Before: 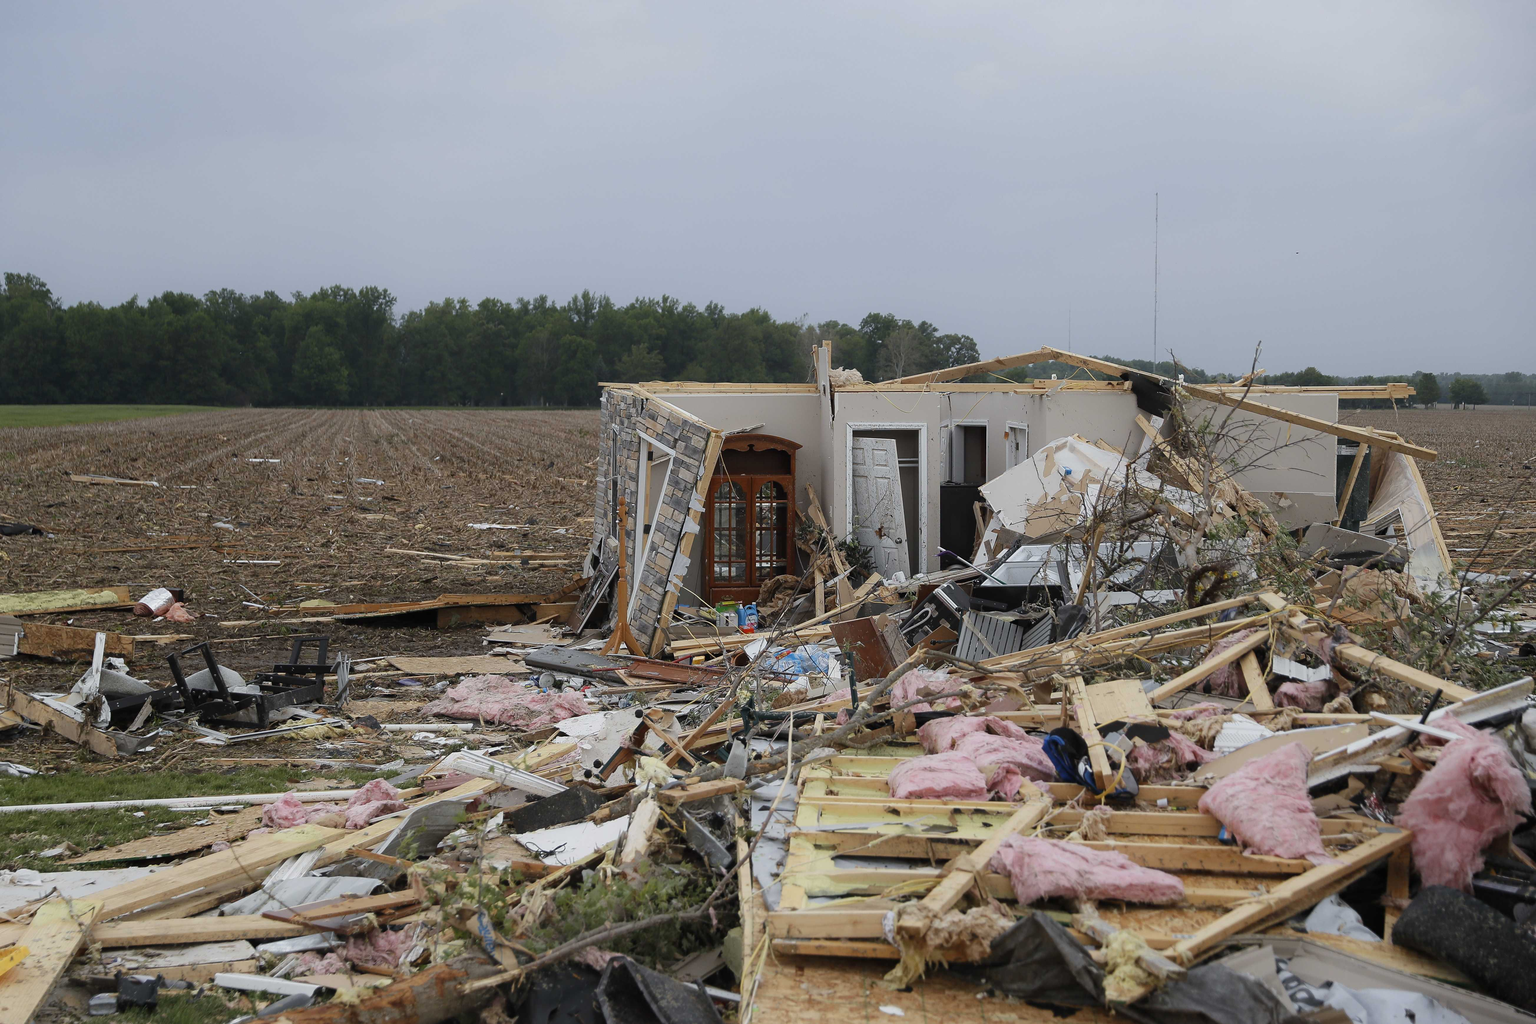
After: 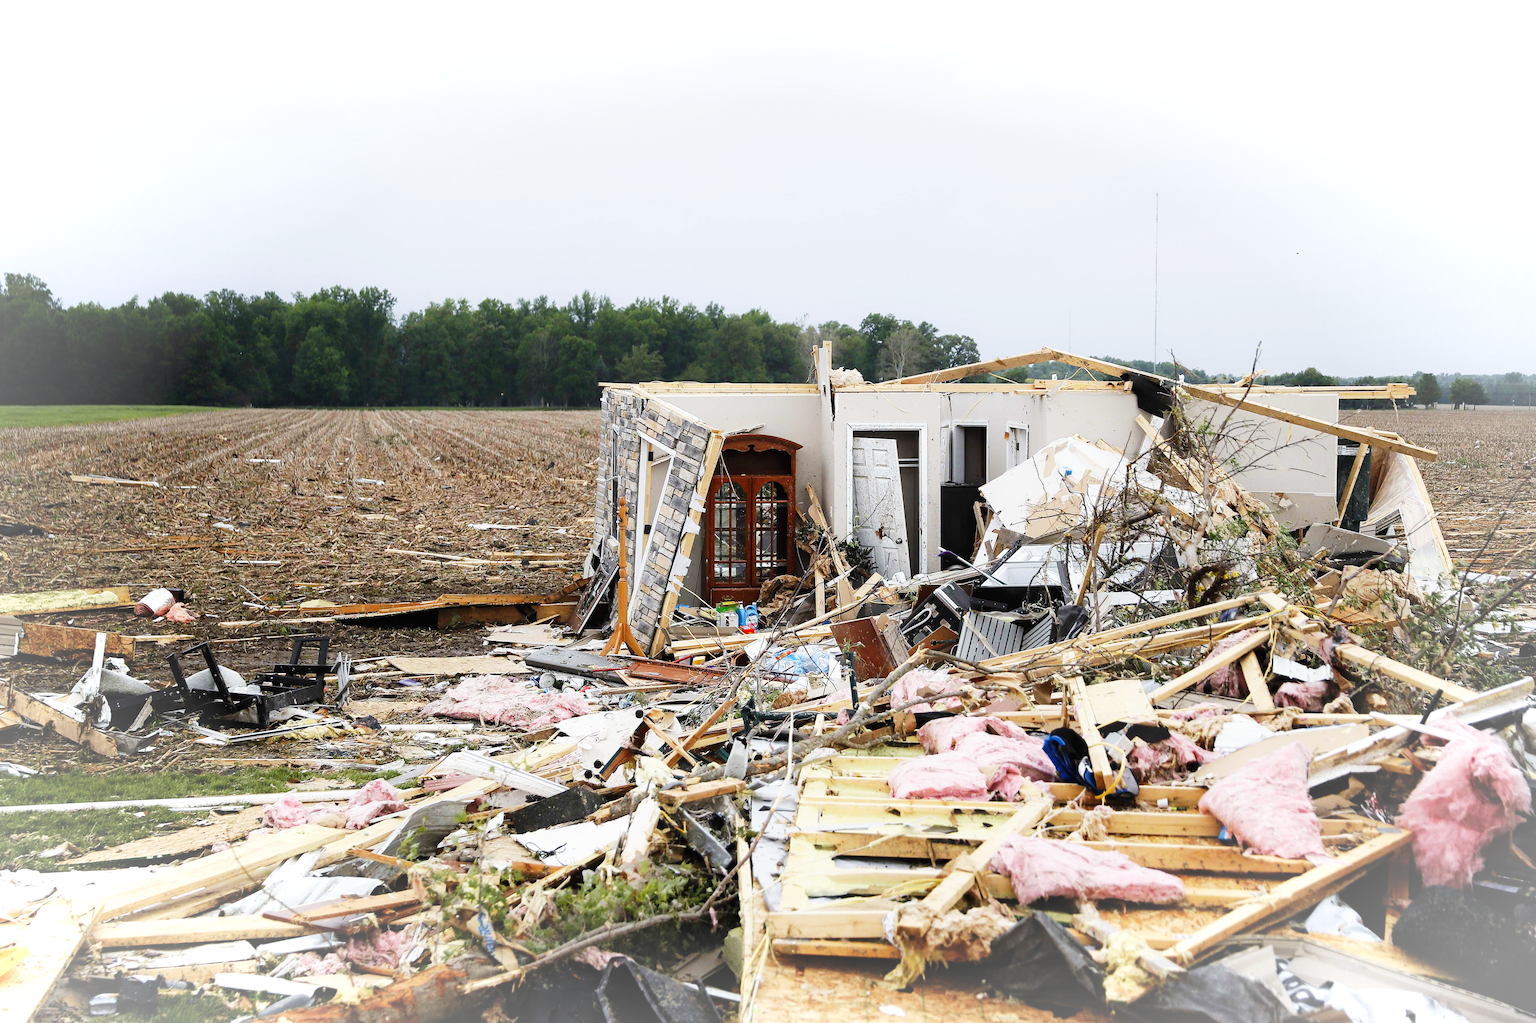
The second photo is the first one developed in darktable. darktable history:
base curve: curves: ch0 [(0, 0) (0.007, 0.004) (0.027, 0.03) (0.046, 0.07) (0.207, 0.54) (0.442, 0.872) (0.673, 0.972) (1, 1)], preserve colors none
vignetting: brightness 0.282, saturation 0, automatic ratio true, unbound false
